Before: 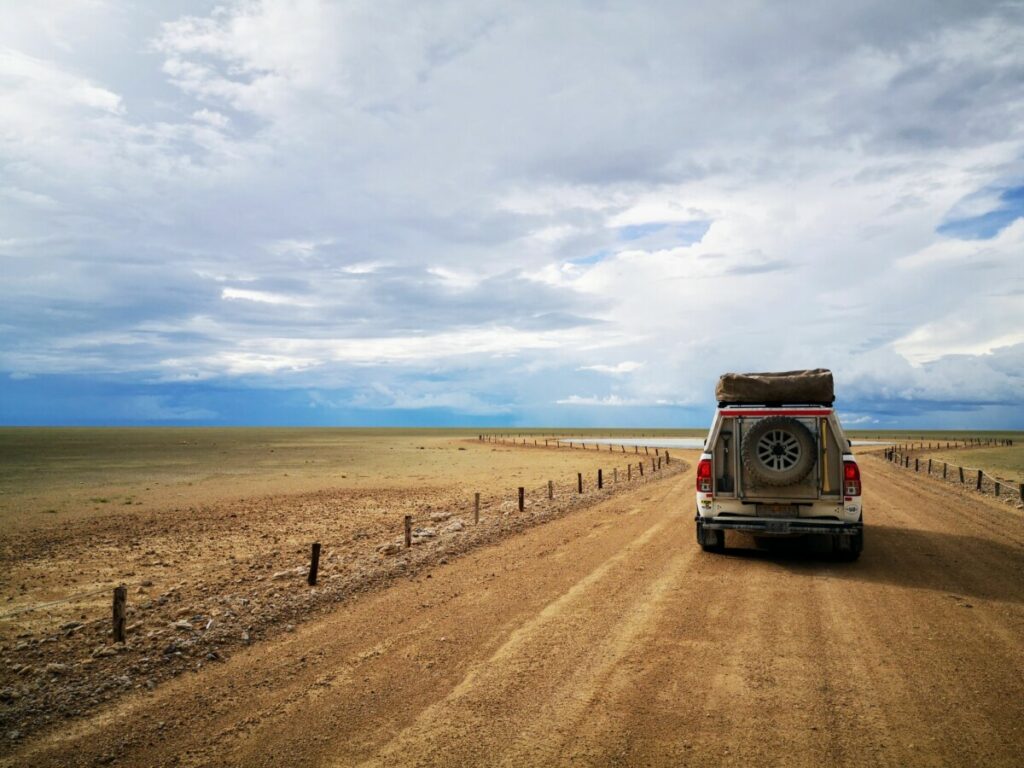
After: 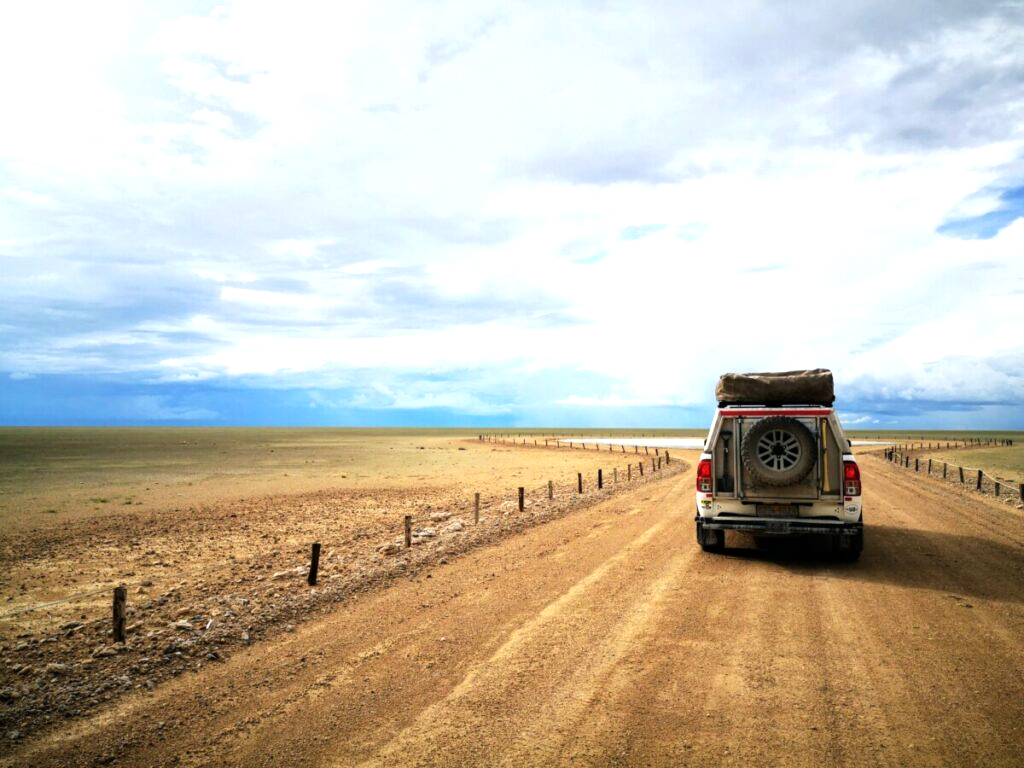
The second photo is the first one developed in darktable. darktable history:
tone equalizer: -8 EV -0.75 EV, -7 EV -0.714 EV, -6 EV -0.627 EV, -5 EV -0.373 EV, -3 EV 0.389 EV, -2 EV 0.6 EV, -1 EV 0.678 EV, +0 EV 0.72 EV
